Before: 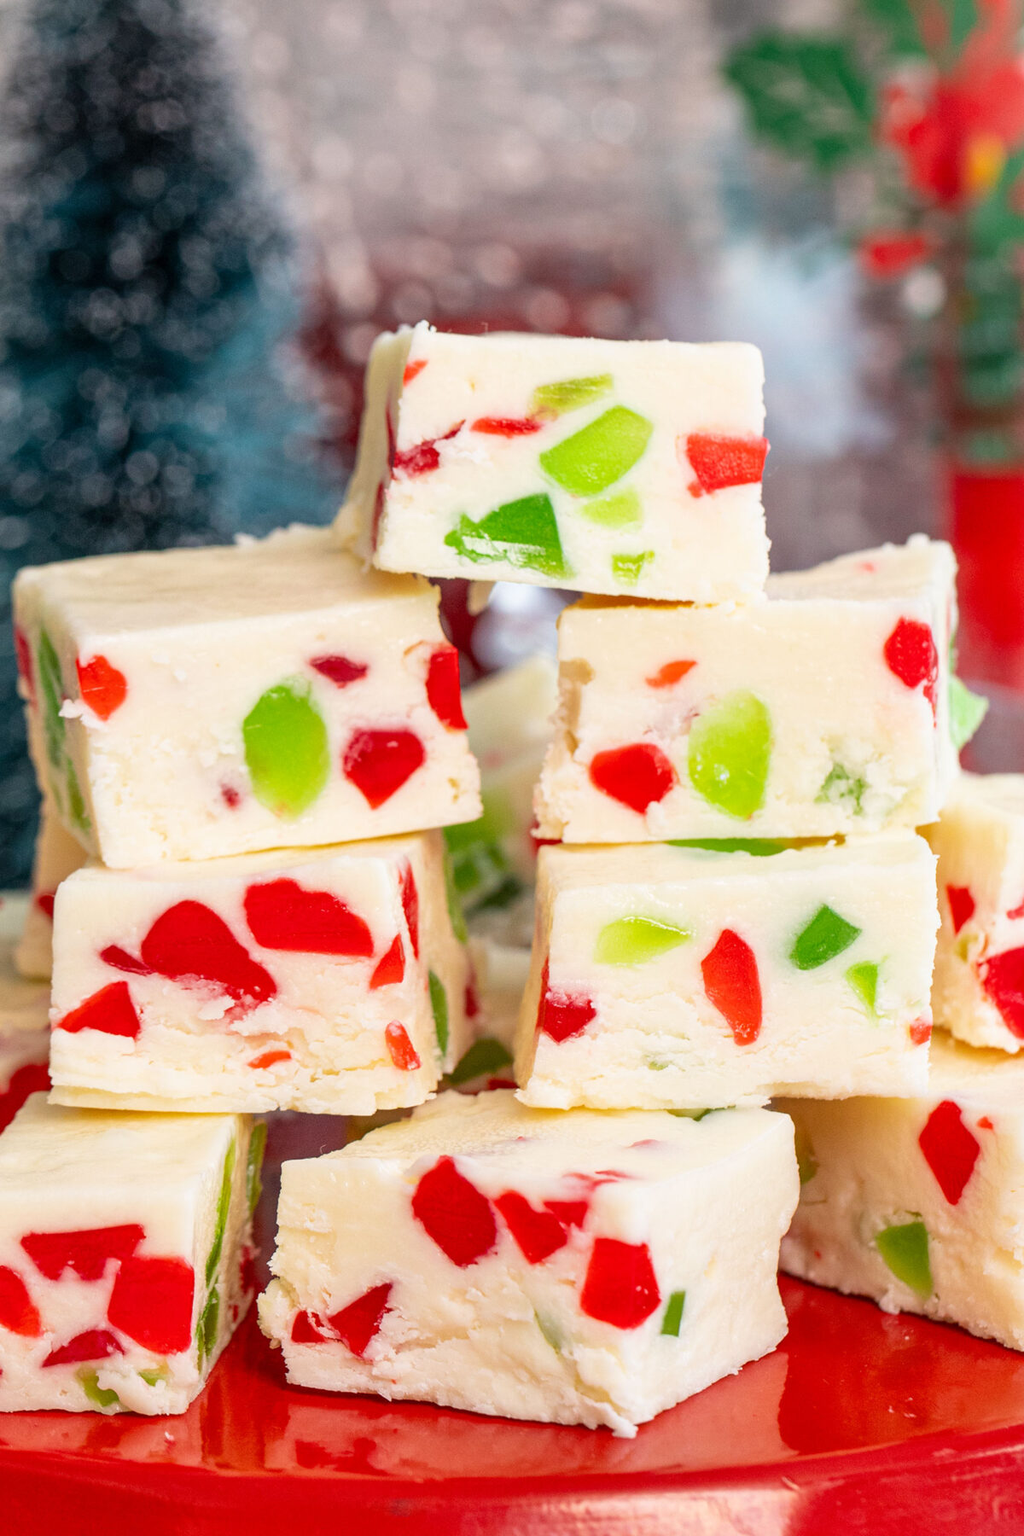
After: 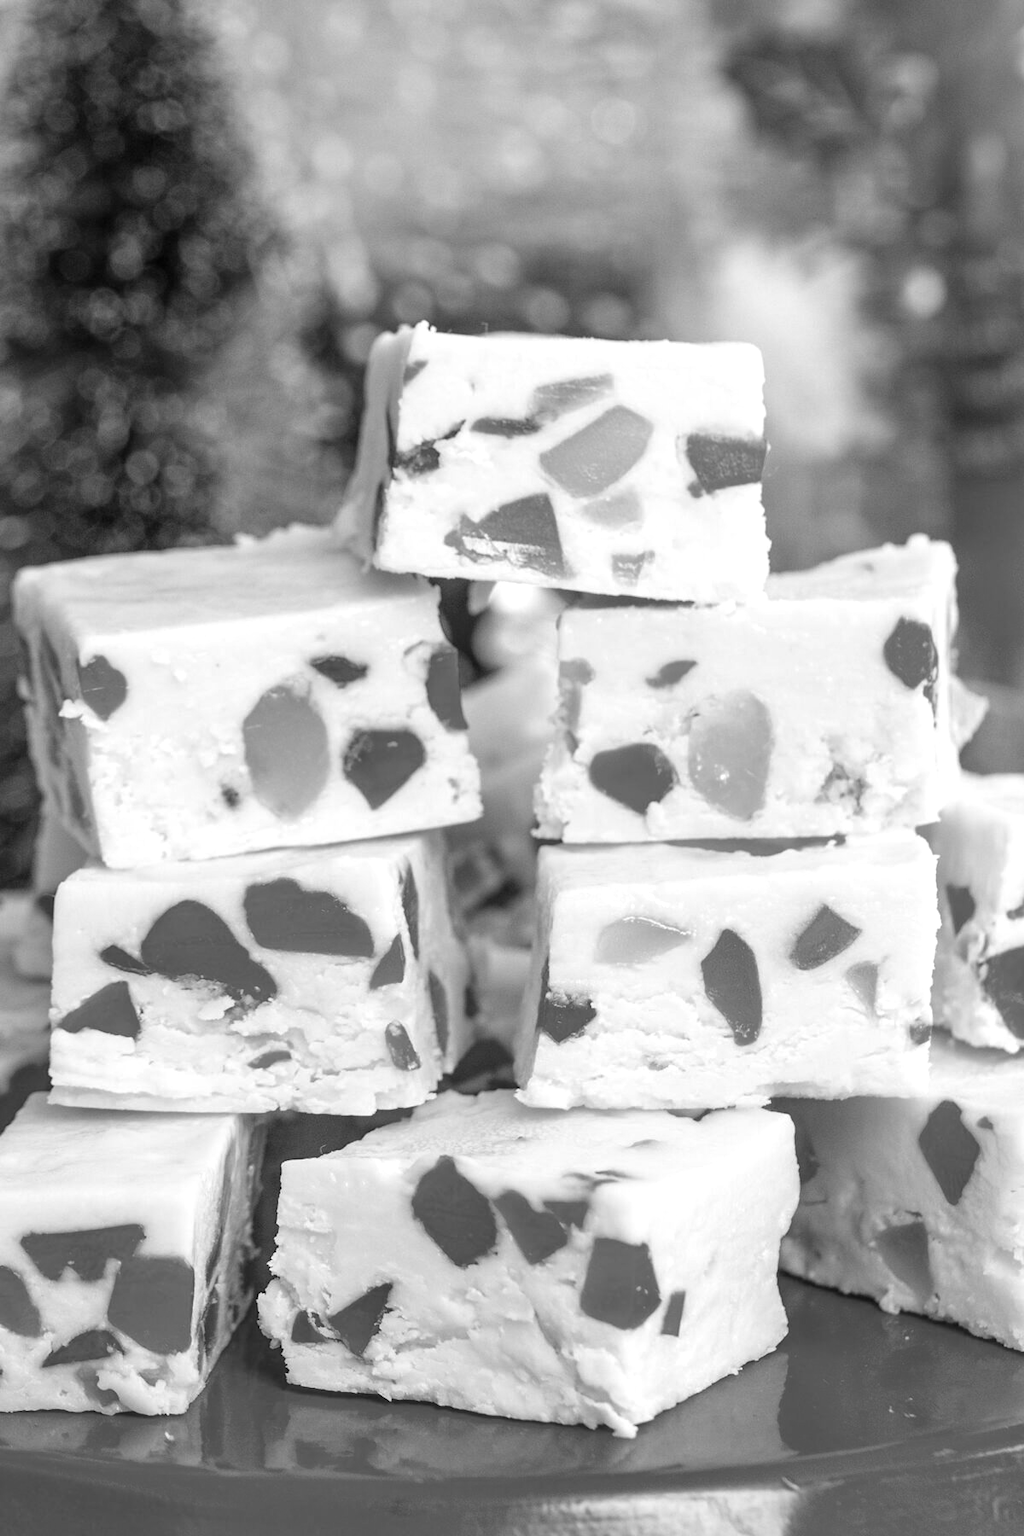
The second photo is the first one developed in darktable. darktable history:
color calibration: output gray [0.21, 0.42, 0.37, 0], illuminant custom, x 0.262, y 0.519, temperature 7021 K
